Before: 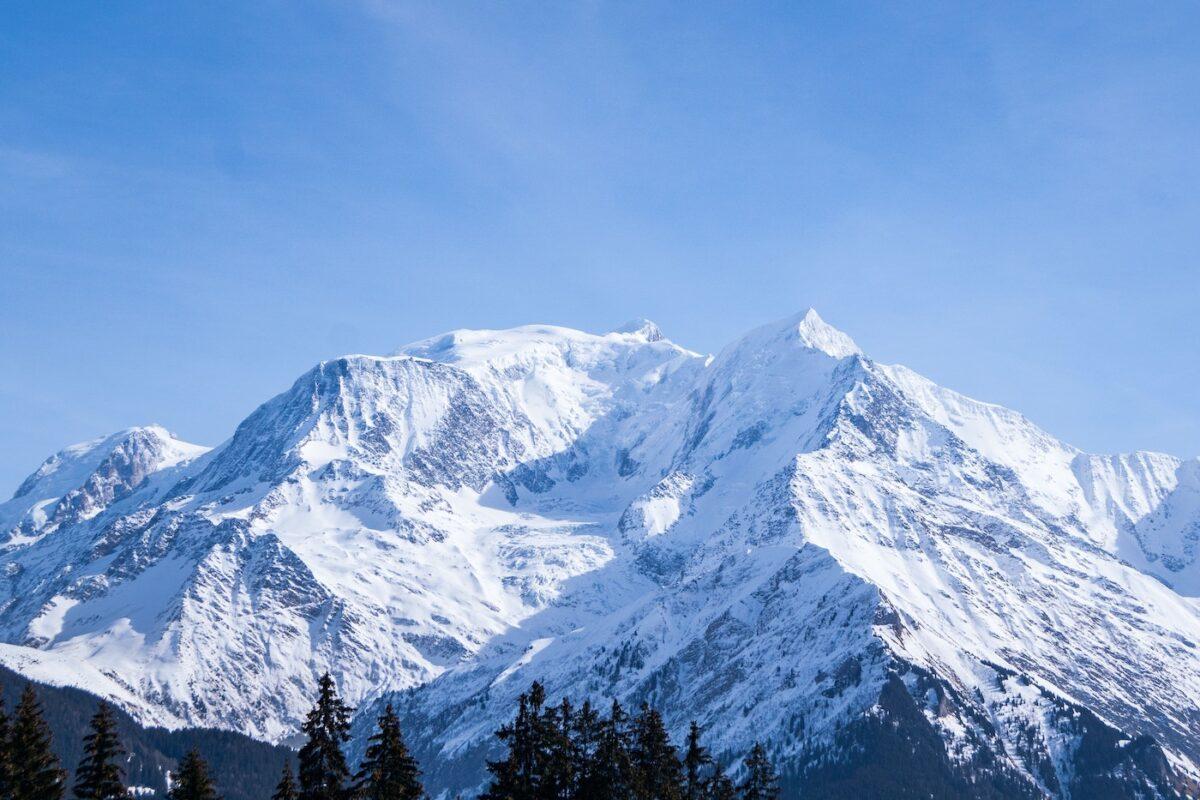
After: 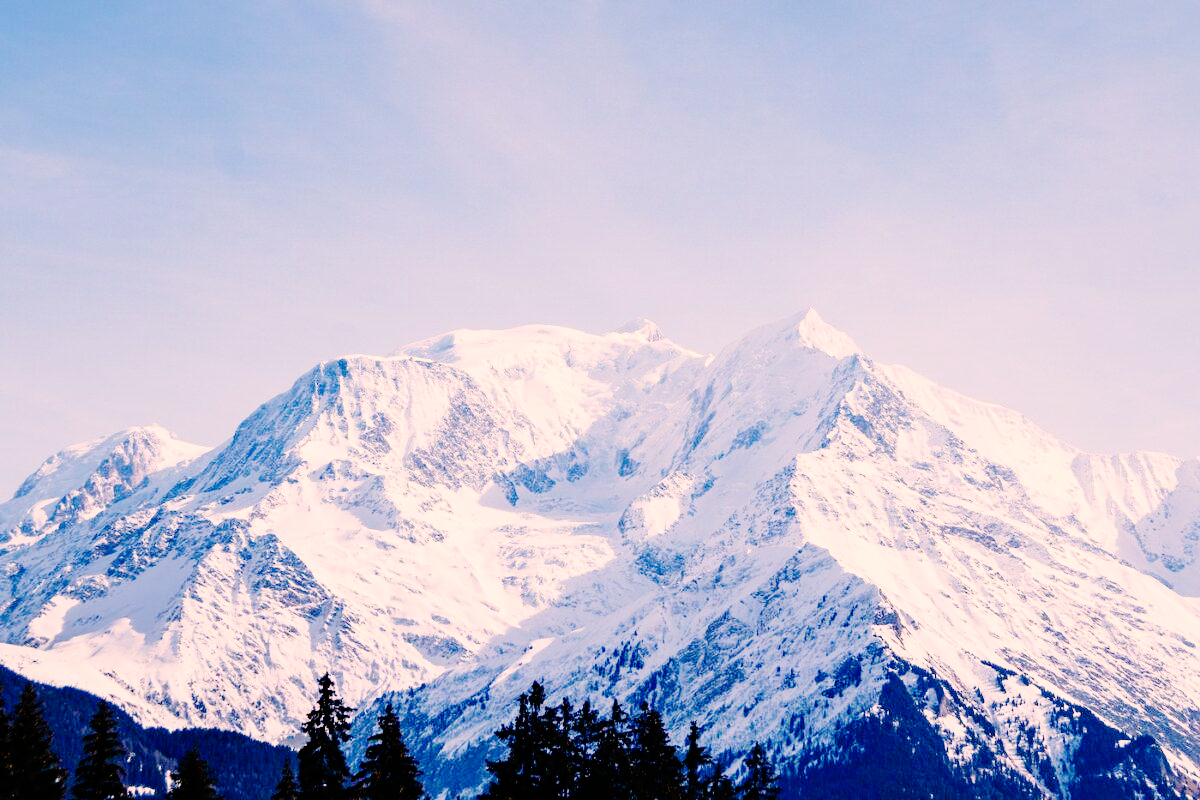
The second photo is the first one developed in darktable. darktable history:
color correction: highlights a* 11.96, highlights b* 11.58
base curve: curves: ch0 [(0, 0) (0.036, 0.01) (0.123, 0.254) (0.258, 0.504) (0.507, 0.748) (1, 1)], preserve colors none
